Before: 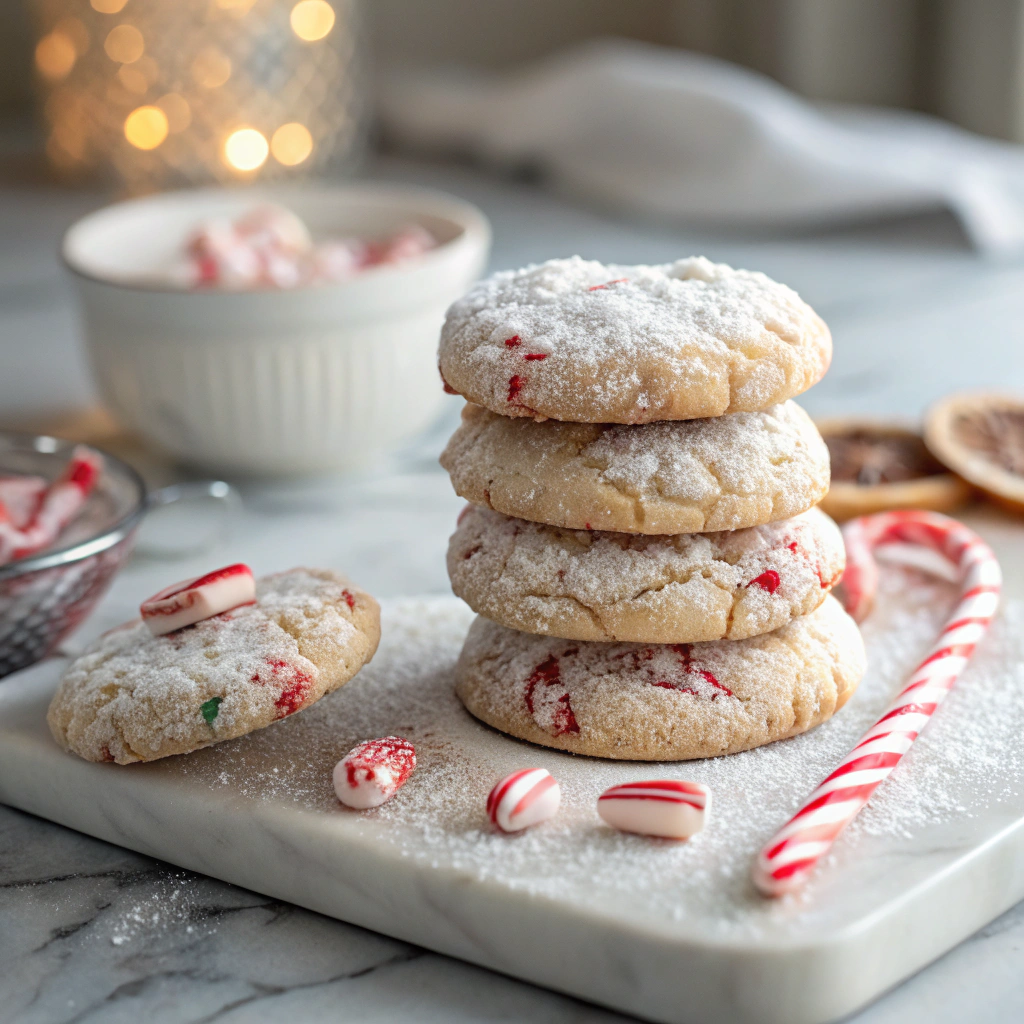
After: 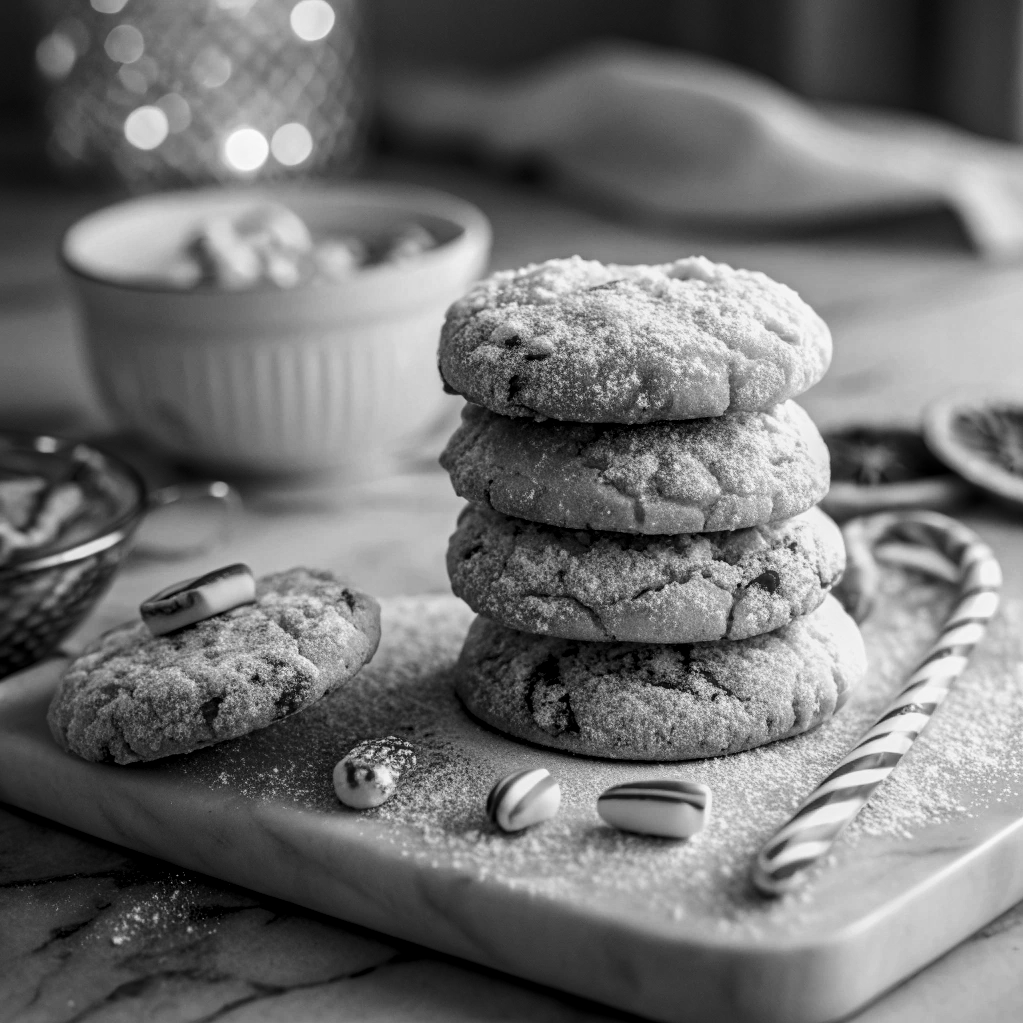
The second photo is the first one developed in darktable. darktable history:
local contrast: highlights 55%, shadows 52%, detail 130%, midtone range 0.452
monochrome: a 32, b 64, size 2.3, highlights 1
contrast brightness saturation: contrast 0.19, brightness -0.24, saturation 0.11
color balance rgb: shadows lift › luminance -10%, shadows lift › chroma 1%, shadows lift › hue 113°, power › luminance -15%, highlights gain › chroma 0.2%, highlights gain › hue 333°, global offset › luminance 0.5%, perceptual saturation grading › global saturation 20%, perceptual saturation grading › highlights -50%, perceptual saturation grading › shadows 25%, contrast -10%
